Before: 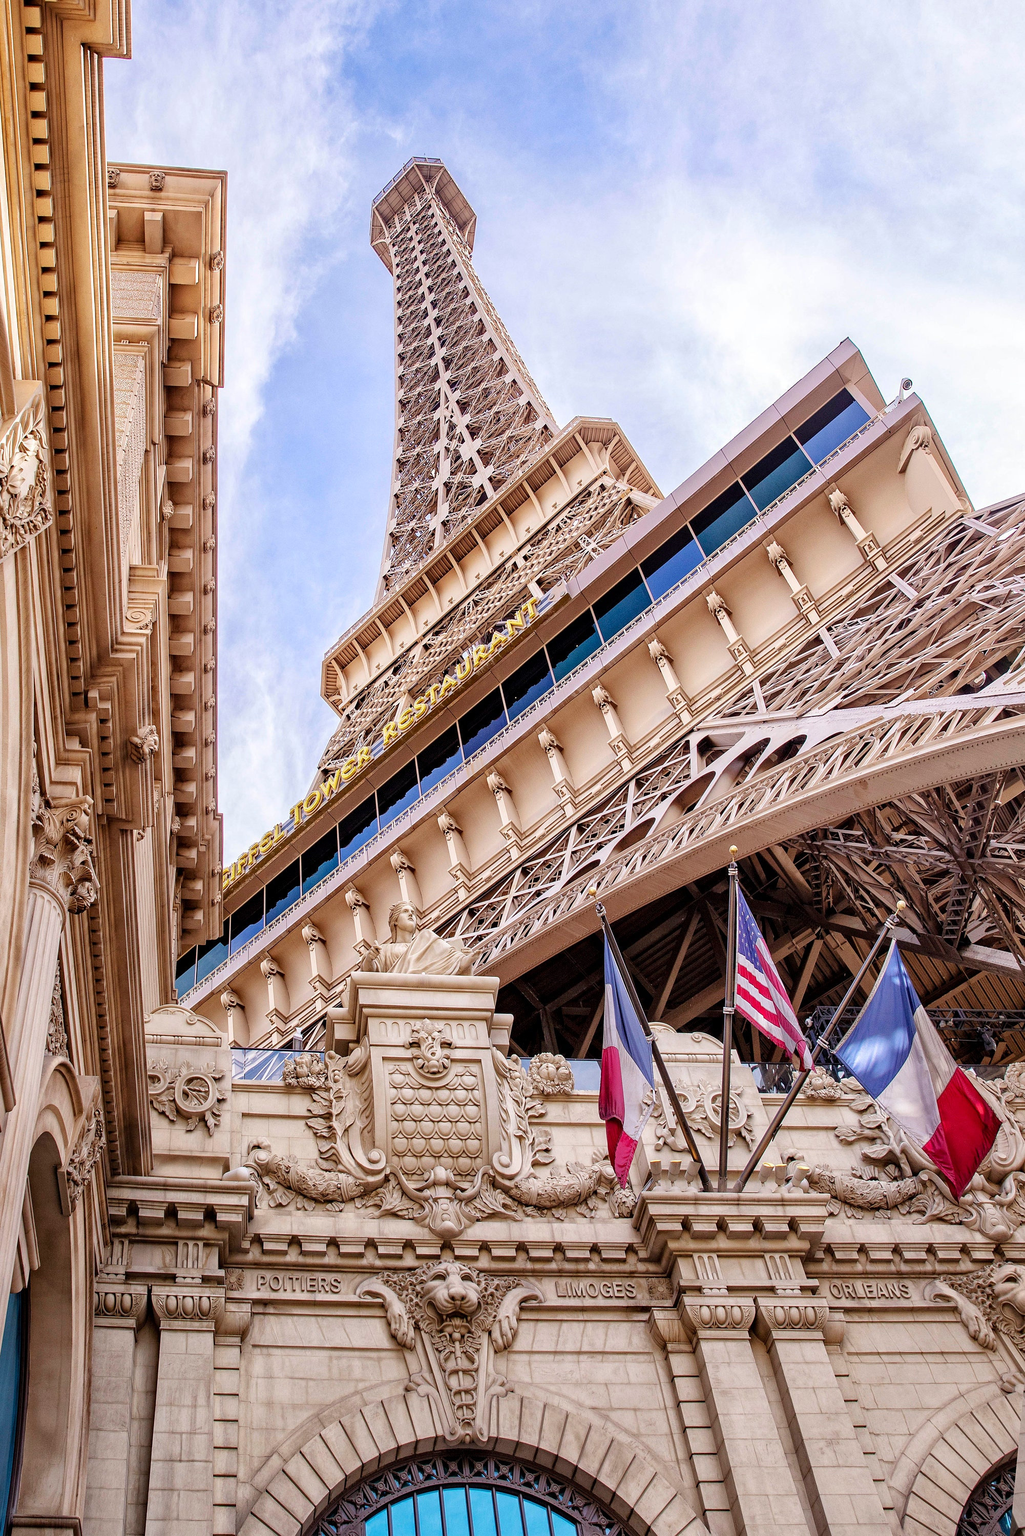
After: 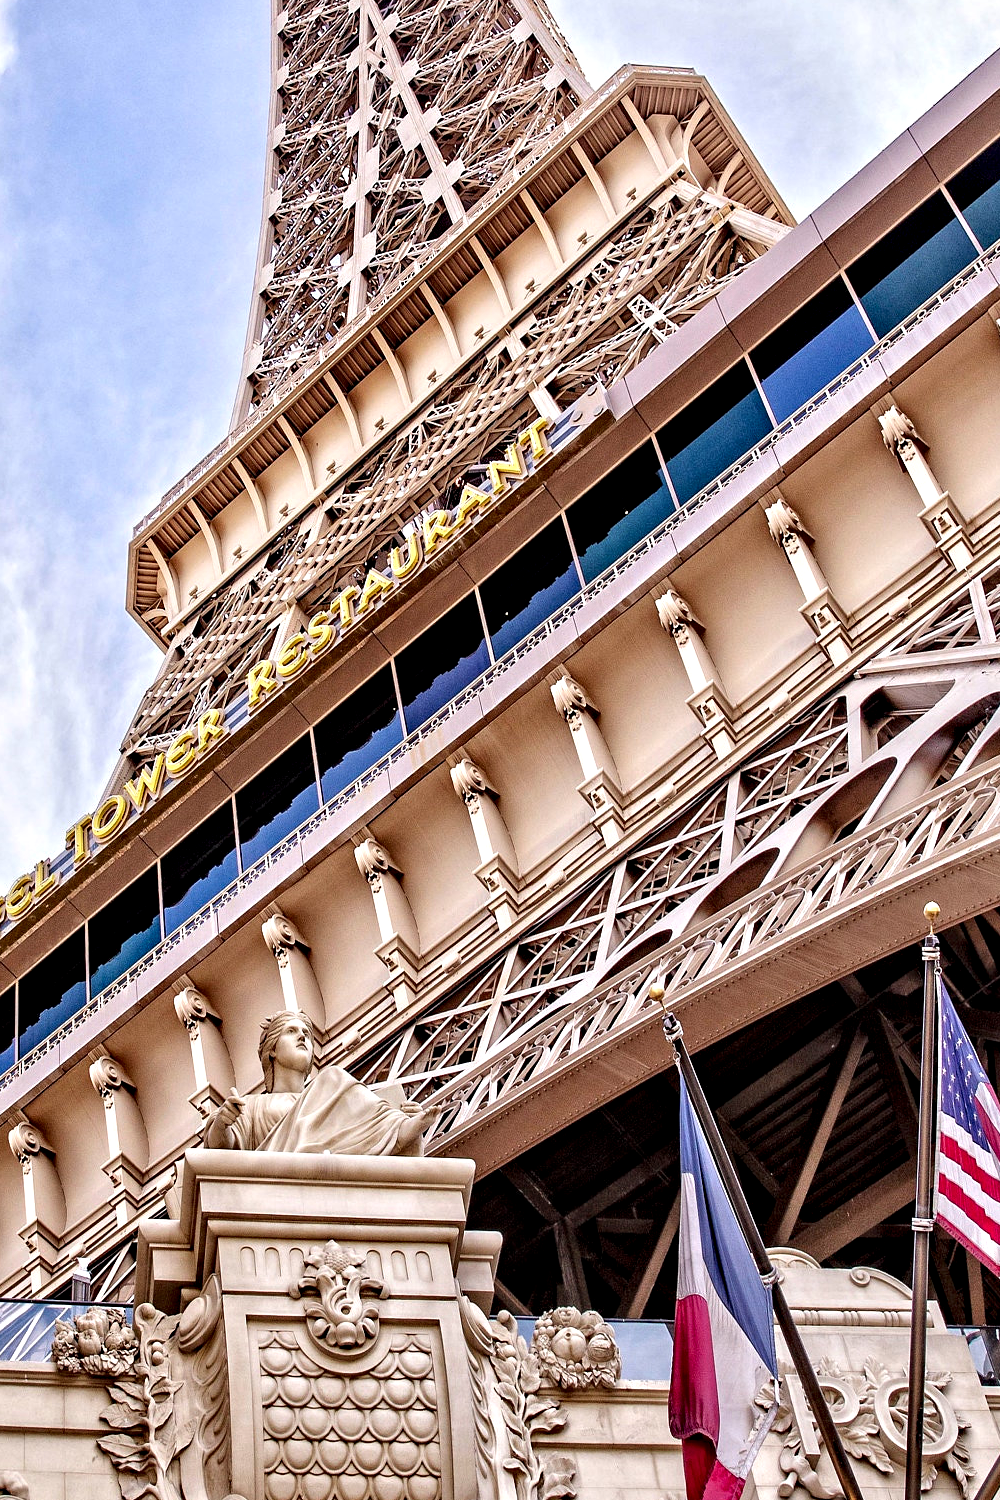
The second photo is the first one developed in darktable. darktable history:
crop: left 25%, top 25%, right 25%, bottom 25%
contrast equalizer: y [[0.511, 0.558, 0.631, 0.632, 0.559, 0.512], [0.5 ×6], [0.507, 0.559, 0.627, 0.644, 0.647, 0.647], [0 ×6], [0 ×6]]
